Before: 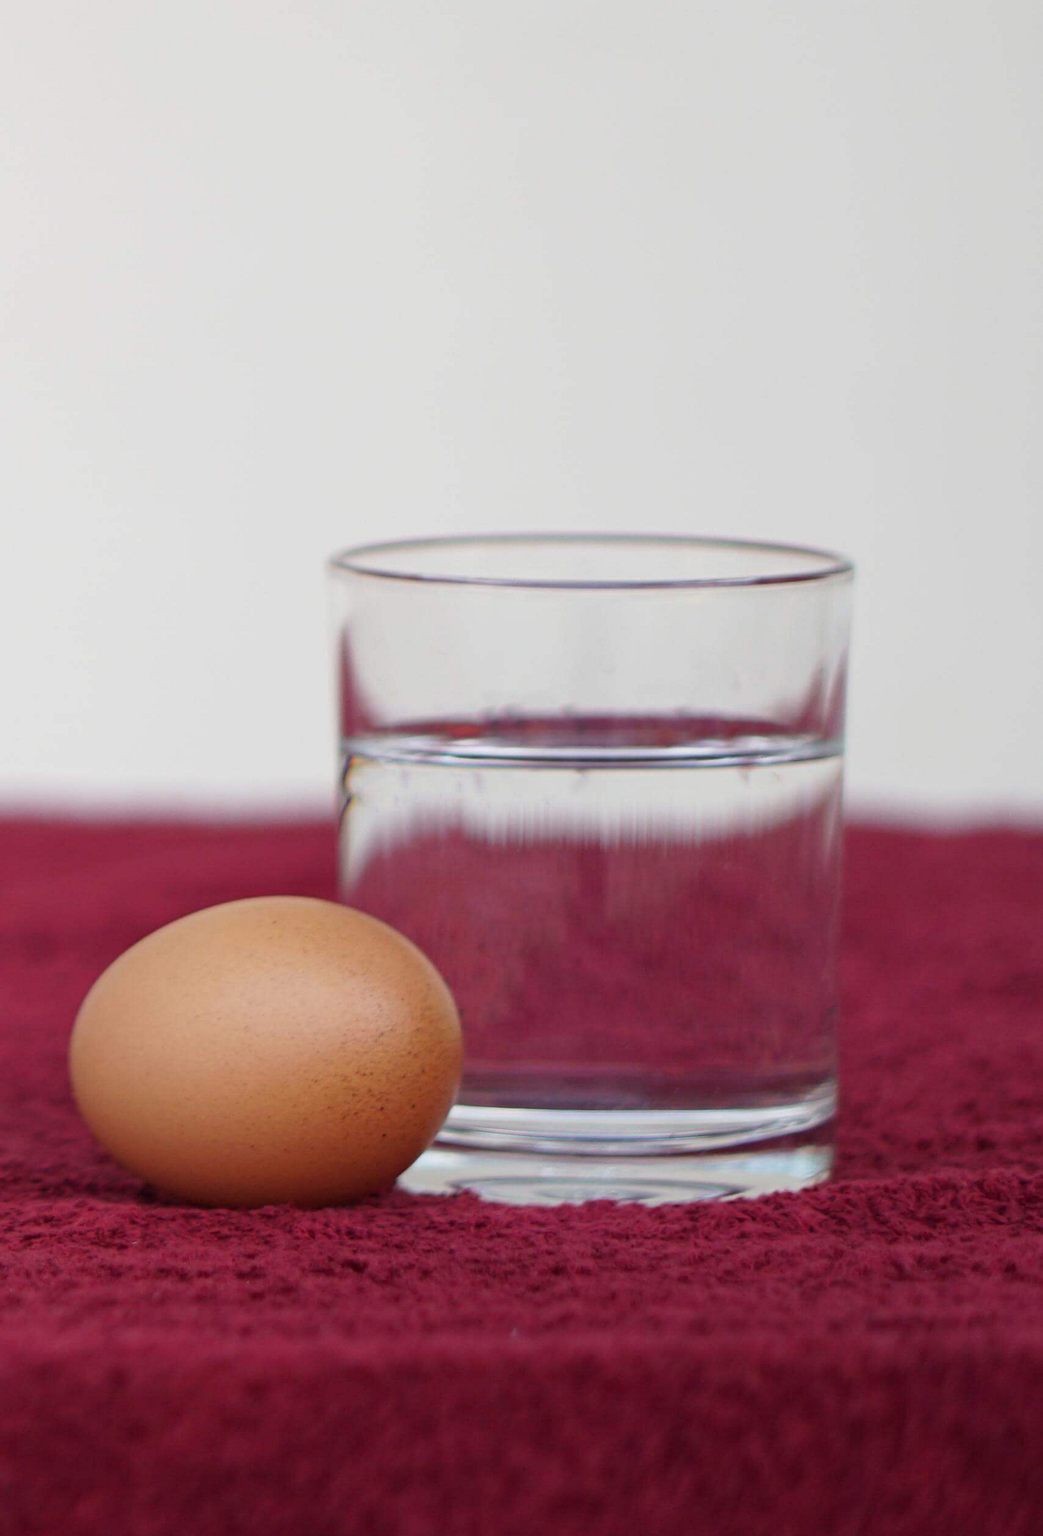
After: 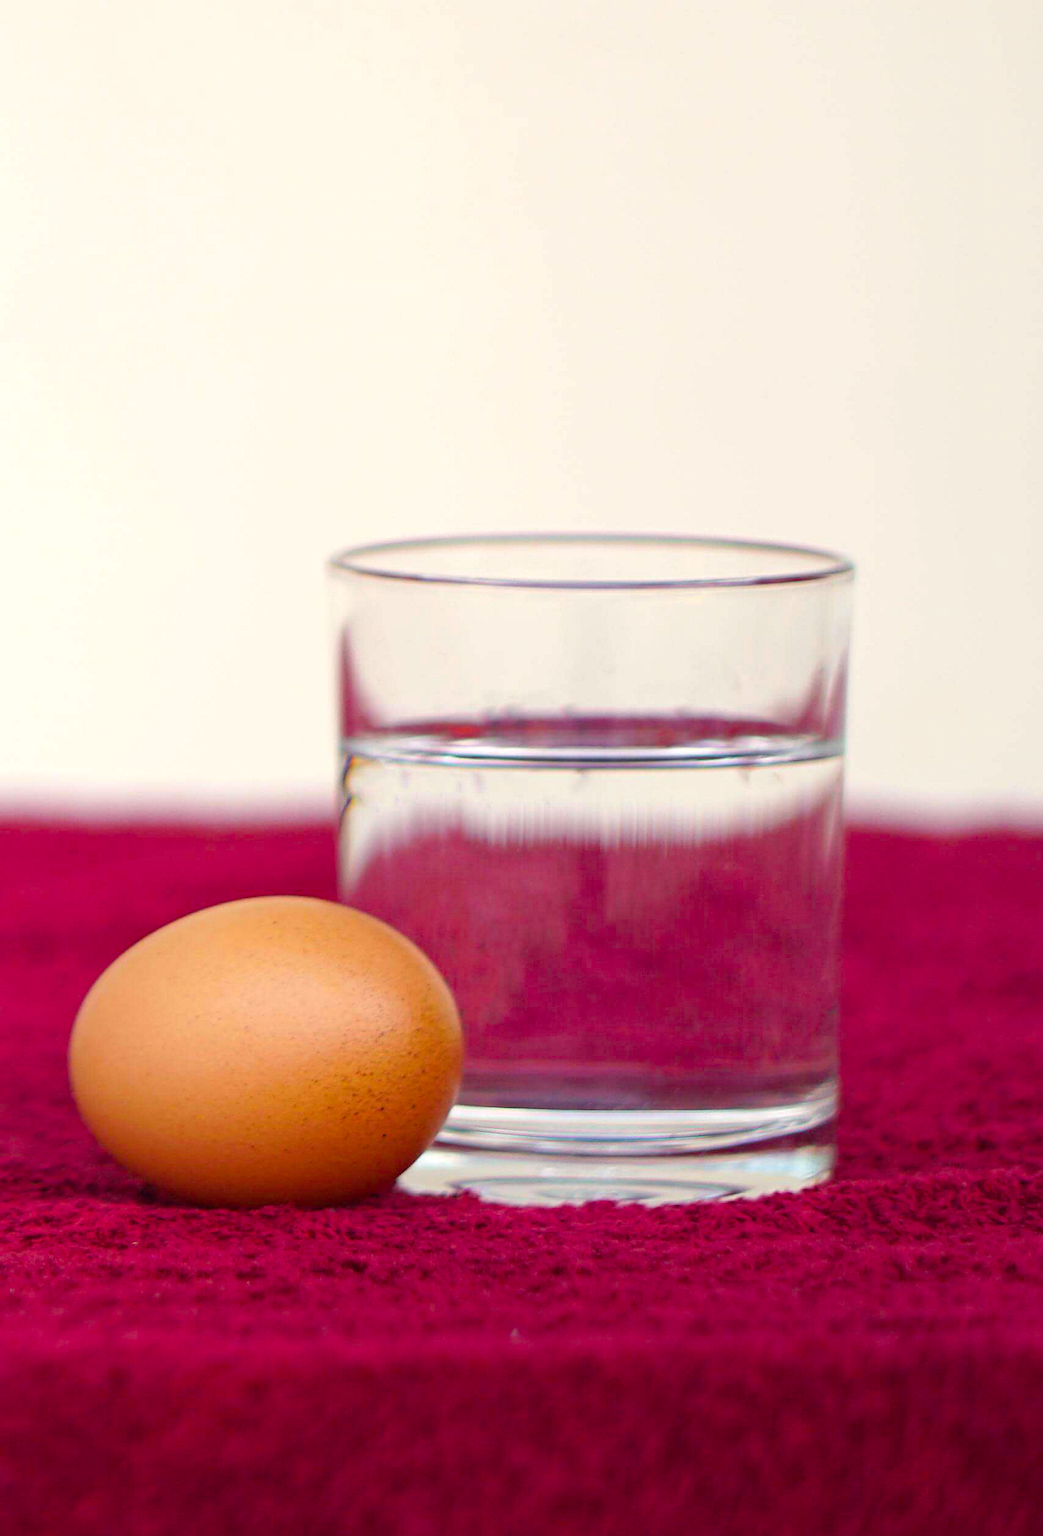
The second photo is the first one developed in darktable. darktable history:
sharpen: amount 0.216
tone equalizer: edges refinement/feathering 500, mask exposure compensation -1.57 EV, preserve details no
color balance rgb: highlights gain › chroma 2.224%, highlights gain › hue 75.06°, perceptual saturation grading › global saturation 31.006%, perceptual brilliance grading › global brilliance 10.032%, perceptual brilliance grading › shadows 14.633%
